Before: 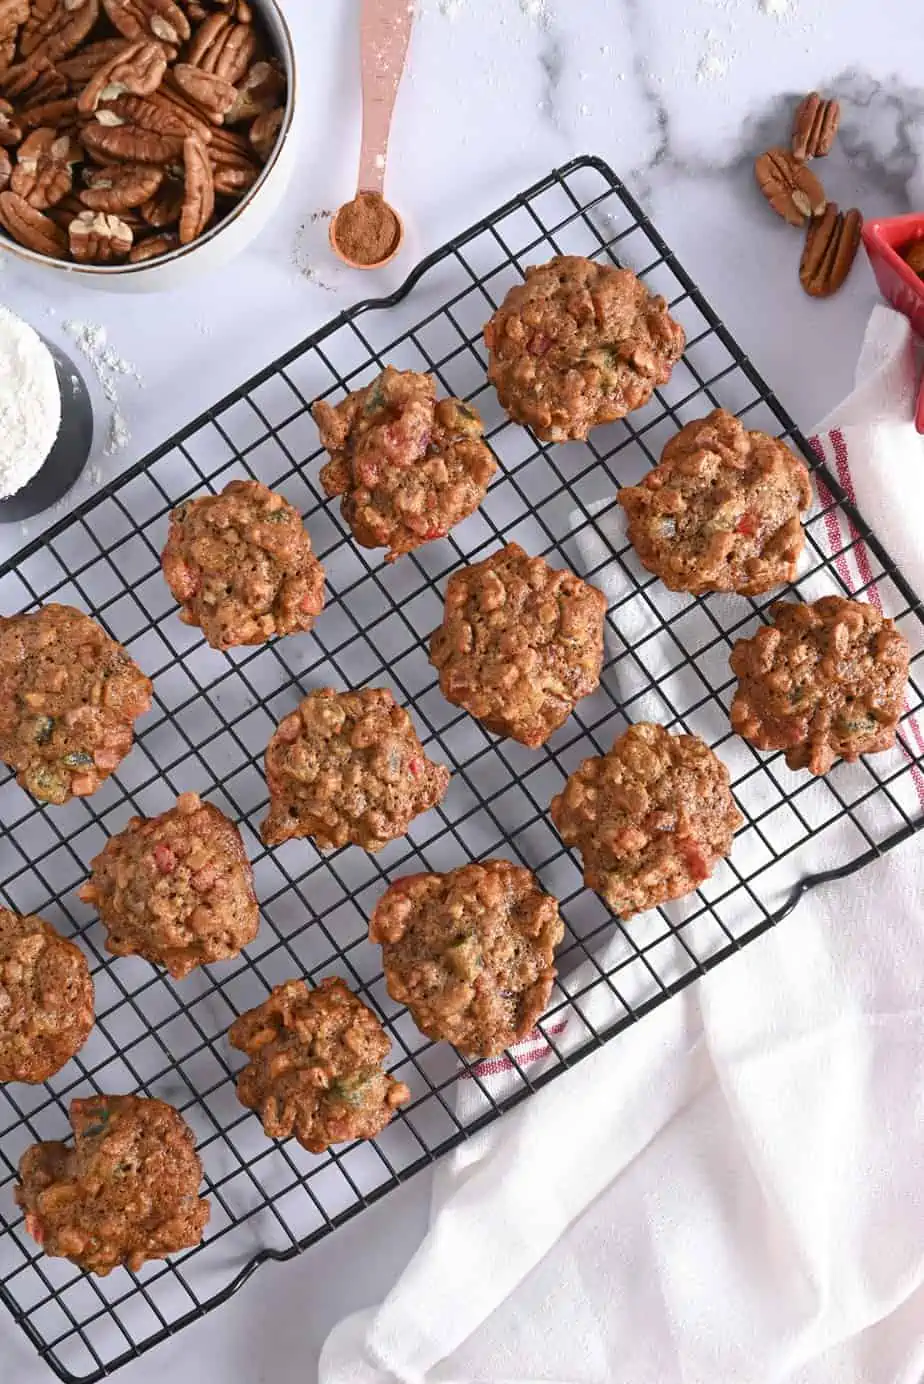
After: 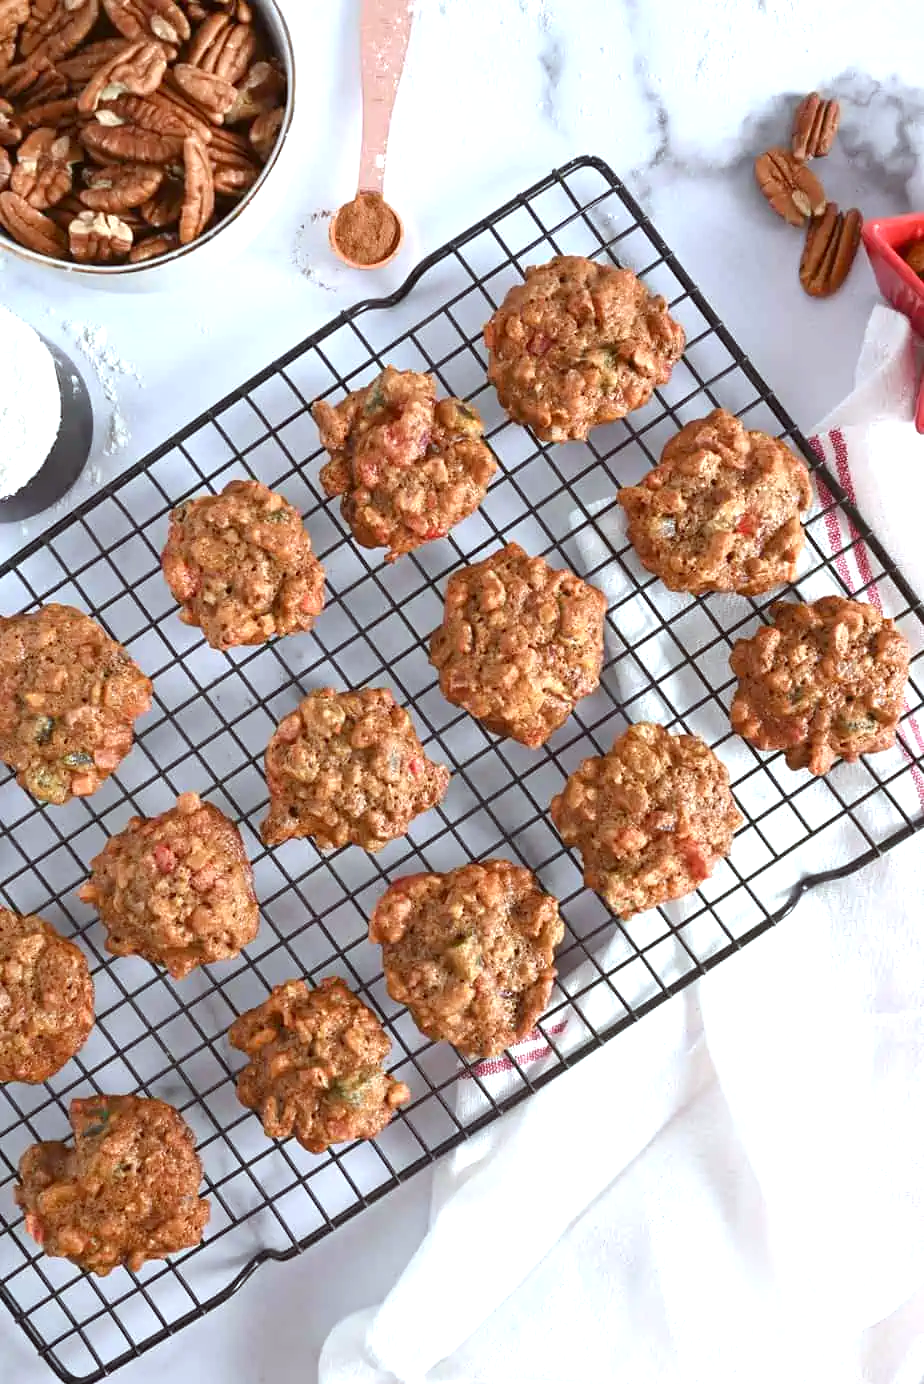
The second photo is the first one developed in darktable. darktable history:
color correction: highlights a* -5.06, highlights b* -3.35, shadows a* 3.99, shadows b* 4.13
exposure: exposure 0.51 EV, compensate exposure bias true, compensate highlight preservation false
